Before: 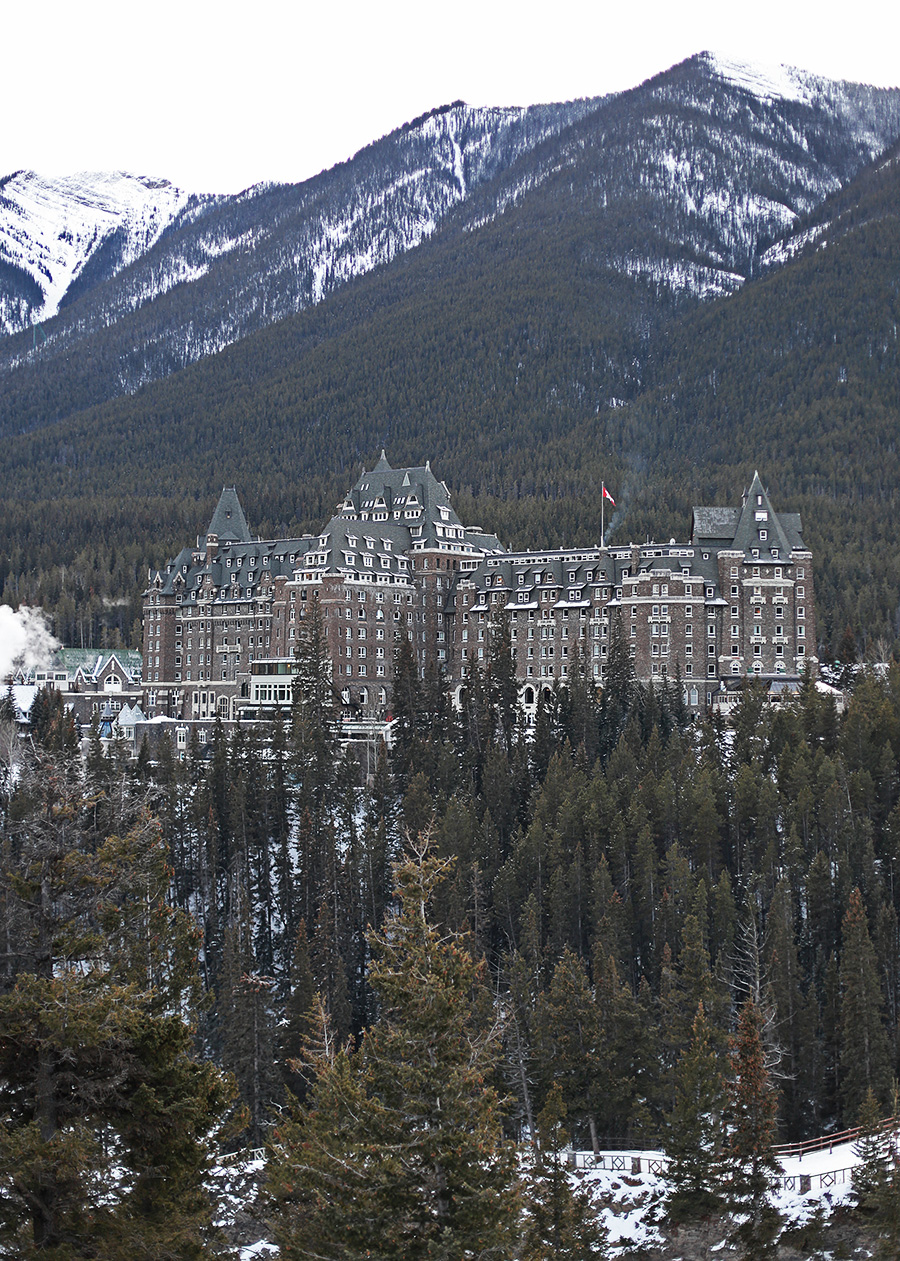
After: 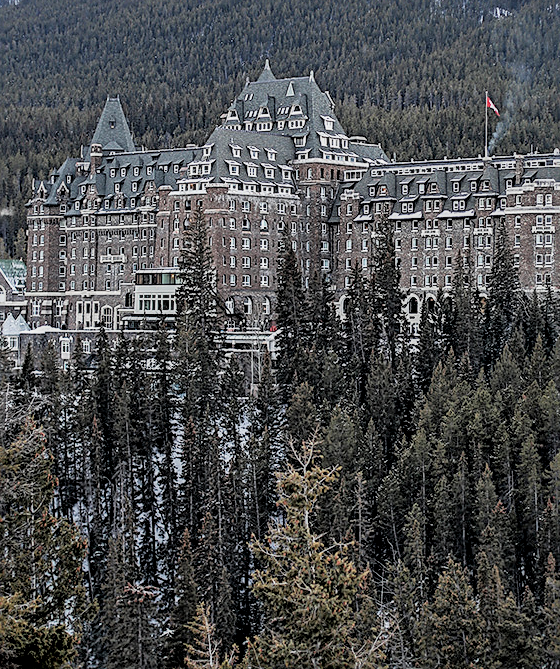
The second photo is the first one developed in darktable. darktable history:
local contrast: highlights 60%, shadows 59%, detail 160%
contrast brightness saturation: contrast 0.084, saturation 0.024
shadows and highlights: on, module defaults
filmic rgb: black relative exposure -6.91 EV, white relative exposure 5.67 EV, hardness 2.84, color science v4 (2020), contrast in shadows soft, contrast in highlights soft
exposure: compensate highlight preservation false
crop: left 12.987%, top 31.004%, right 24.753%, bottom 15.911%
sharpen: on, module defaults
